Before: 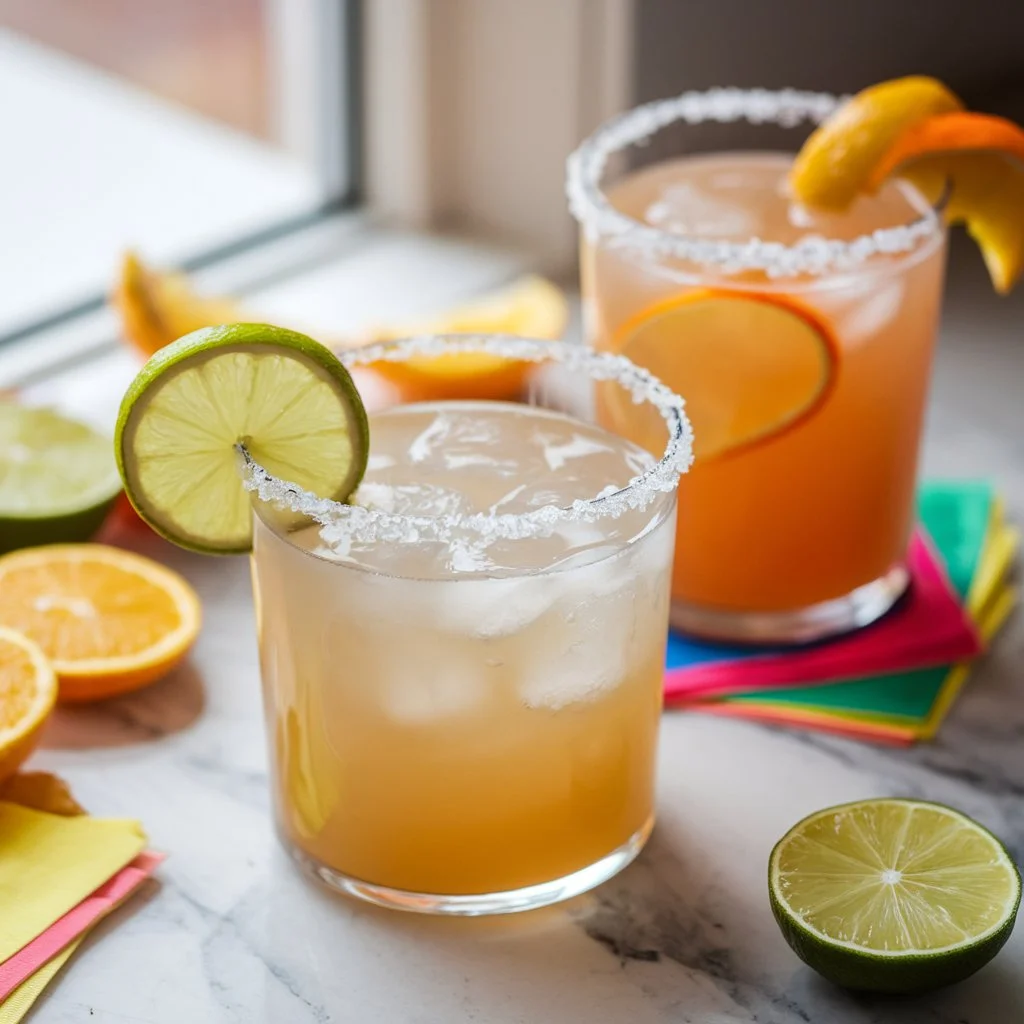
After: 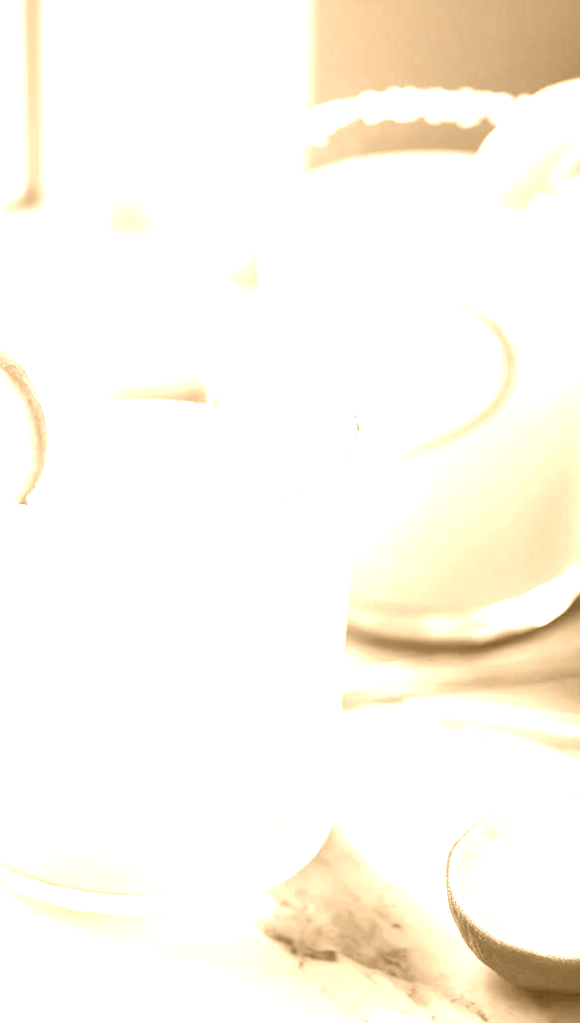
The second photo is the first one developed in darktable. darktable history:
exposure: exposure 2.003 EV, compensate highlight preservation false
shadows and highlights: shadows 25, highlights -25
crop: left 31.458%, top 0%, right 11.876%
colorize: hue 28.8°, source mix 100%
